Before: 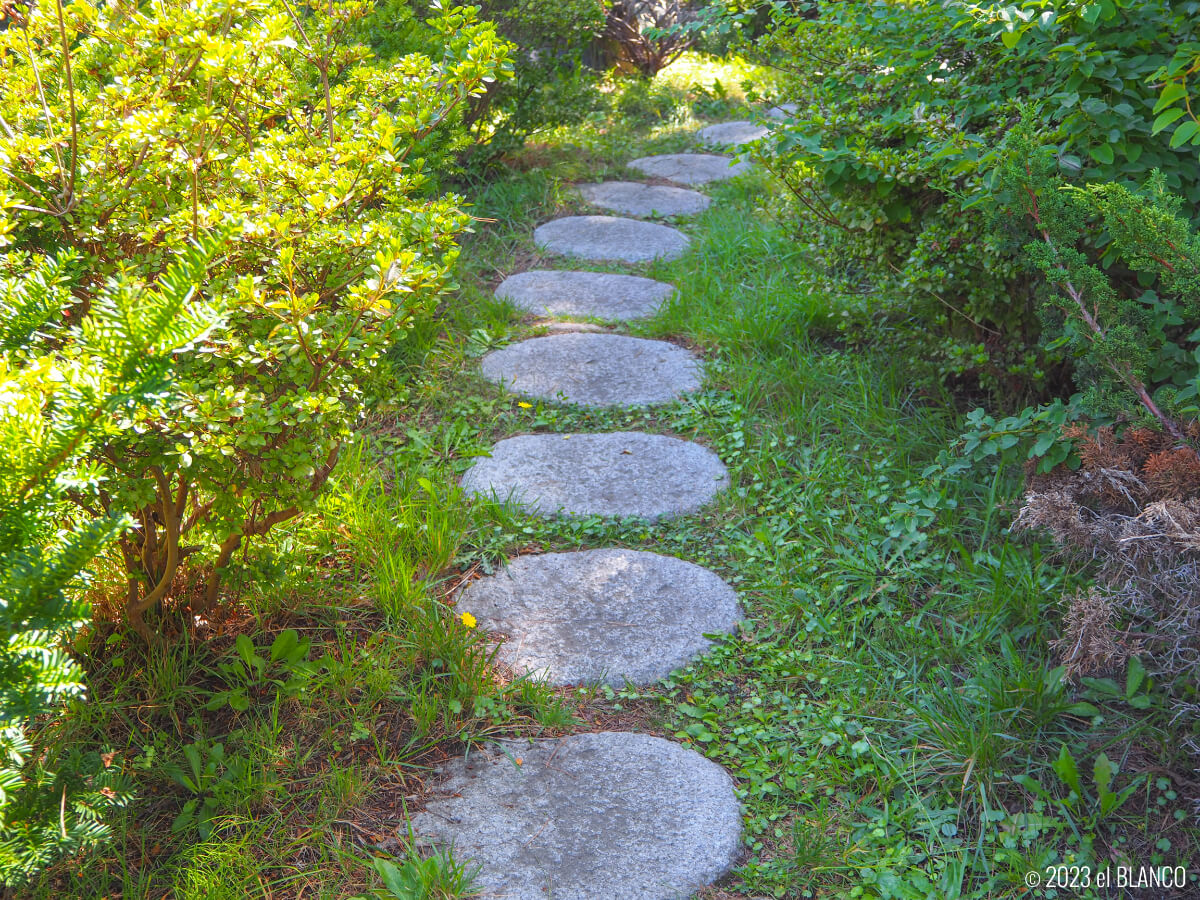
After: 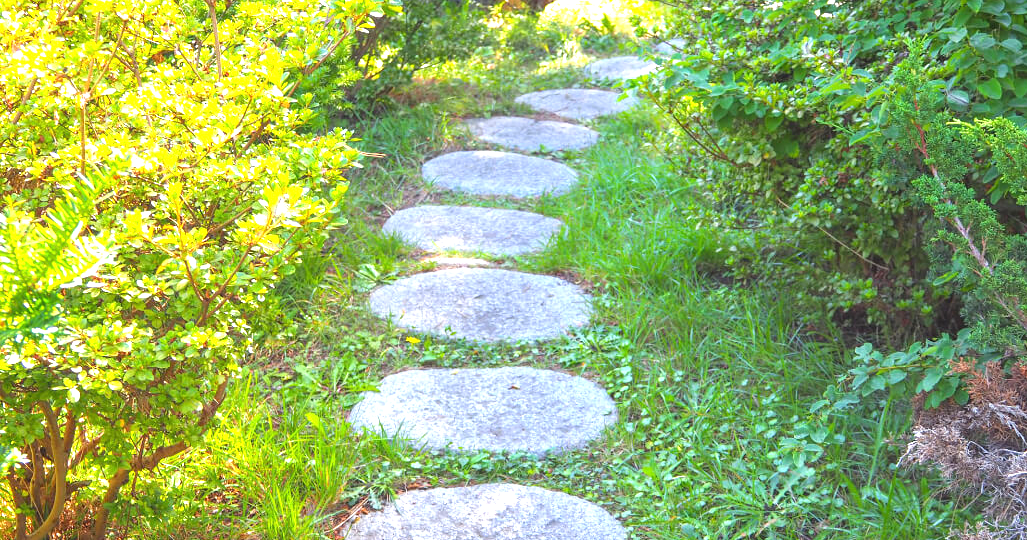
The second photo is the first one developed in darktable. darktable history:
crop and rotate: left 9.387%, top 7.257%, right 5.011%, bottom 32.711%
exposure: black level correction 0, exposure 1.101 EV, compensate highlight preservation false
